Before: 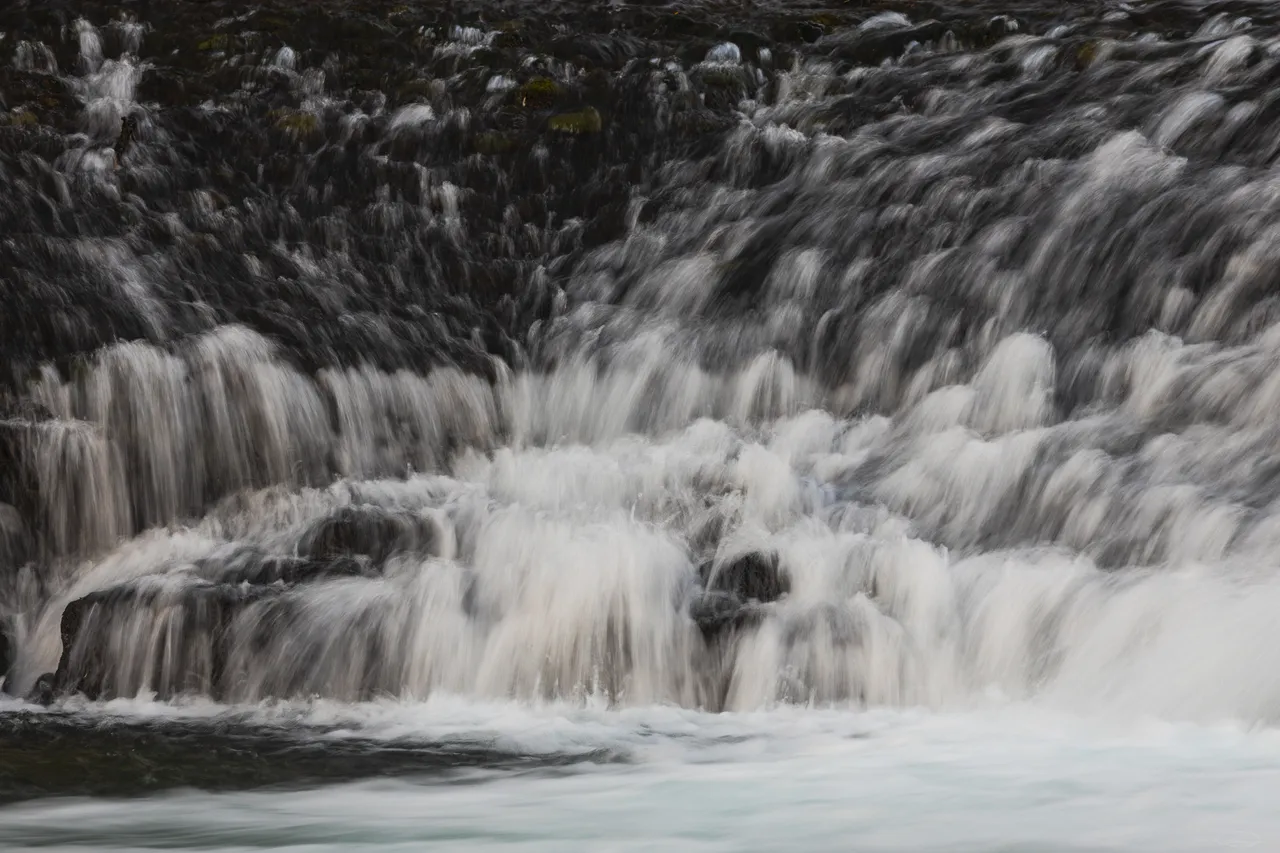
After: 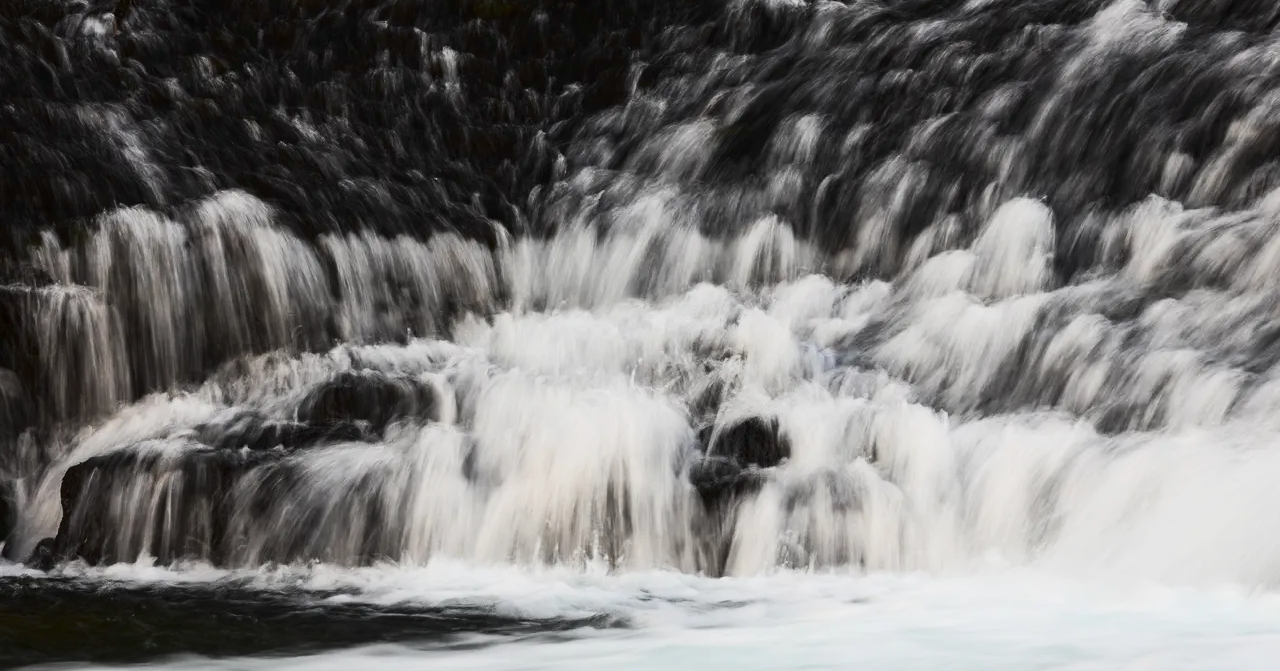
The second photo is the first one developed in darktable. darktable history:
crop and rotate: top 15.939%, bottom 5.393%
contrast brightness saturation: contrast 0.299
